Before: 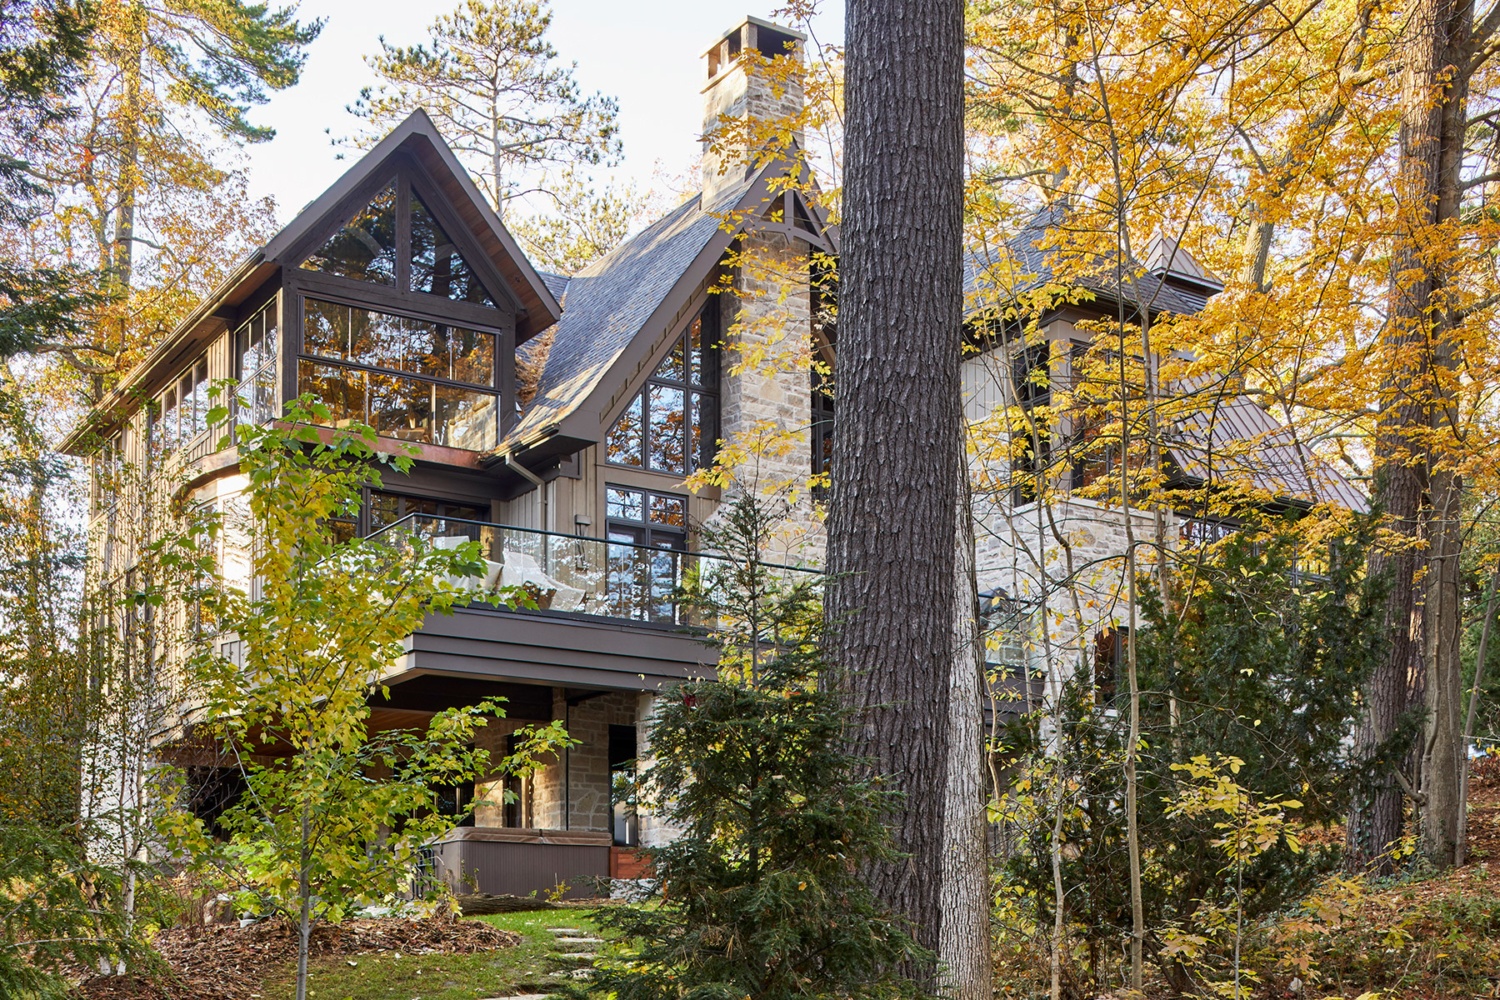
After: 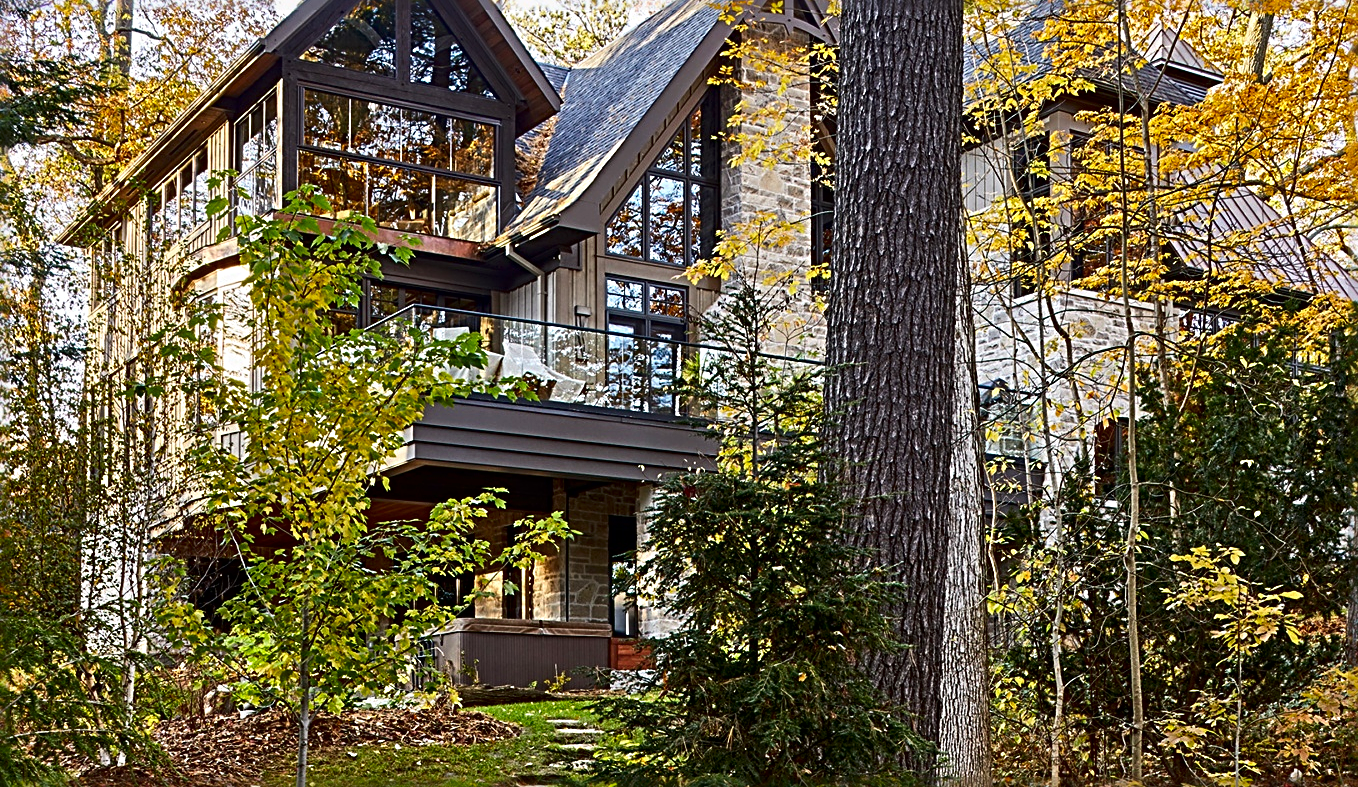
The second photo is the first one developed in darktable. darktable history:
sharpen: radius 3.69, amount 0.928
contrast brightness saturation: contrast 0.12, brightness -0.12, saturation 0.2
crop: top 20.916%, right 9.437%, bottom 0.316%
